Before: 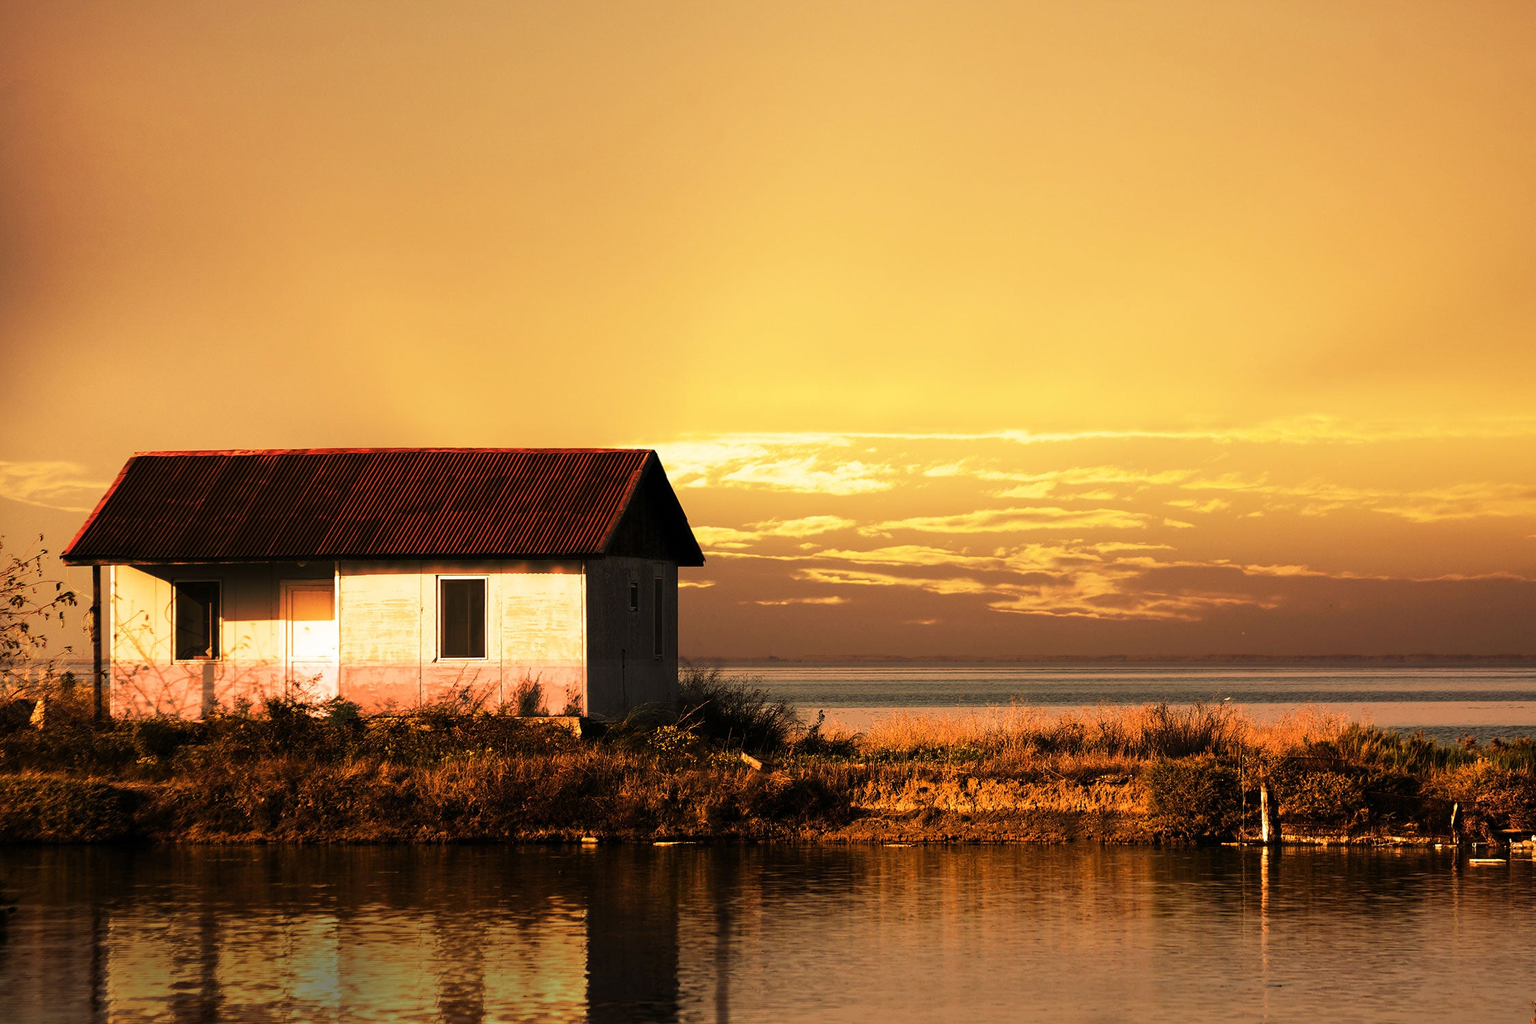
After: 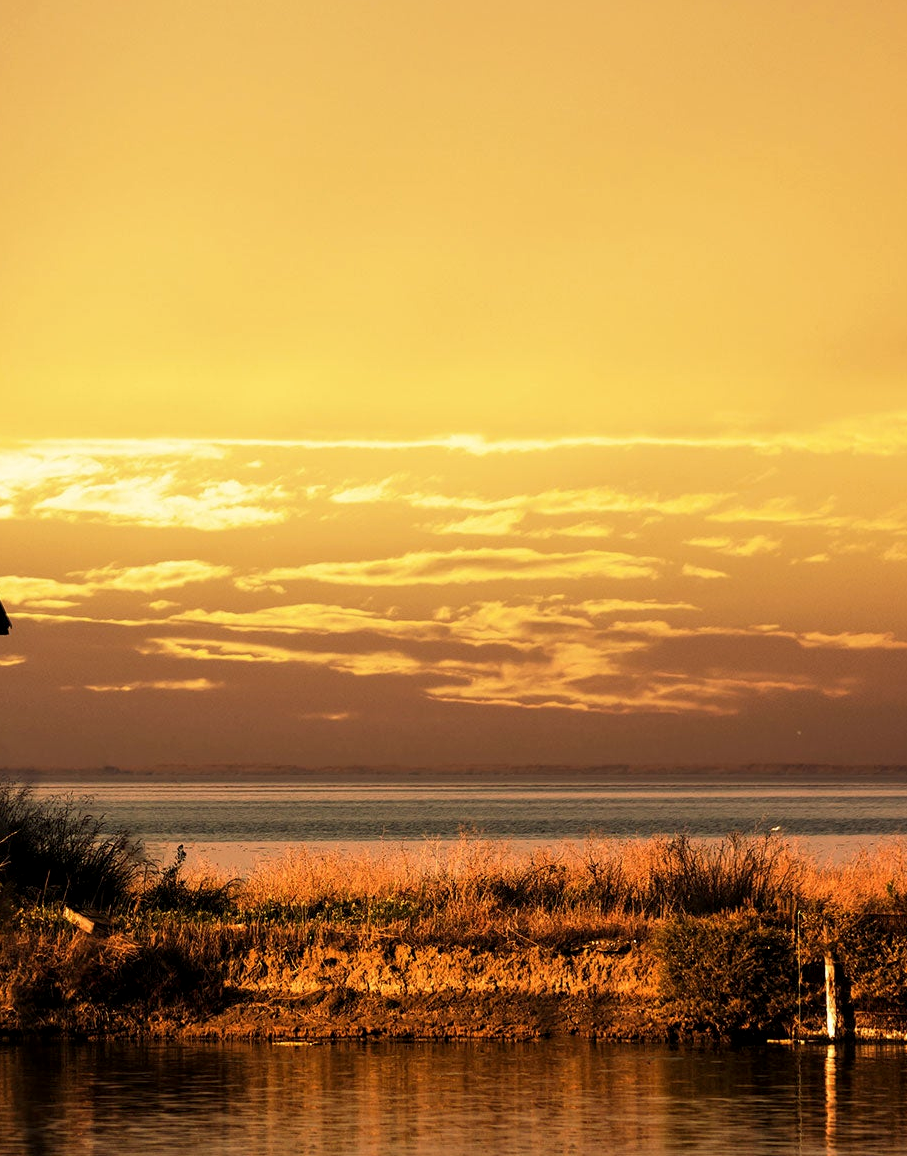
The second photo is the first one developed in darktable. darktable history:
crop: left 45.434%, top 13.016%, right 14.213%, bottom 9.87%
local contrast: highlights 102%, shadows 103%, detail 120%, midtone range 0.2
exposure: exposure -0.062 EV, compensate exposure bias true, compensate highlight preservation false
